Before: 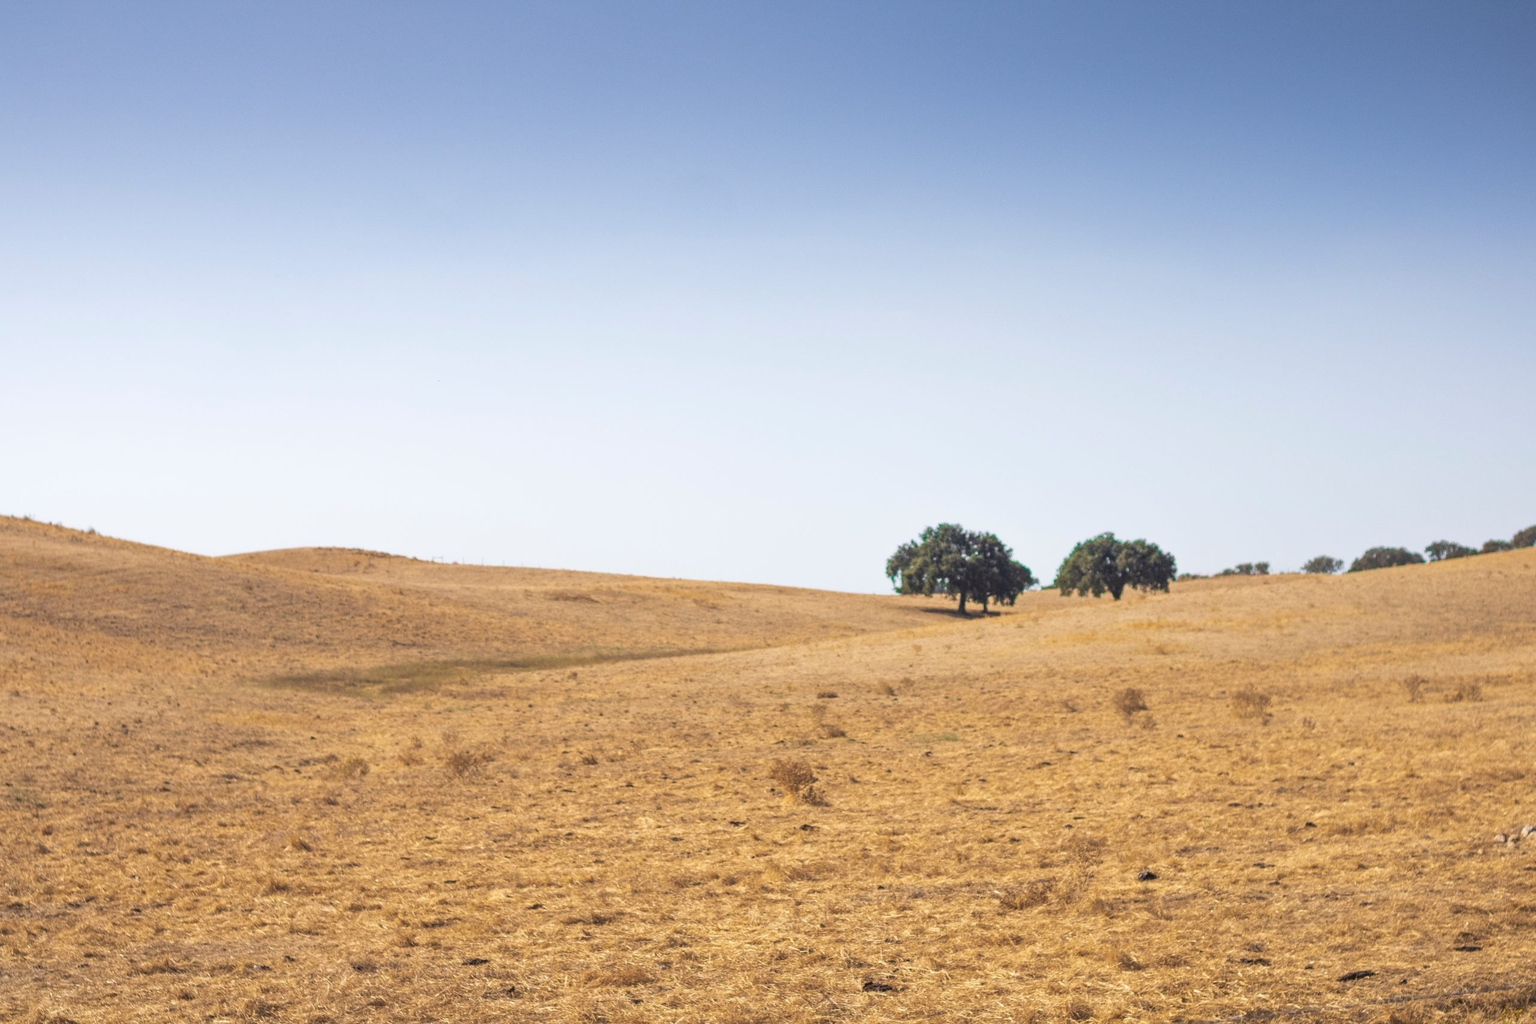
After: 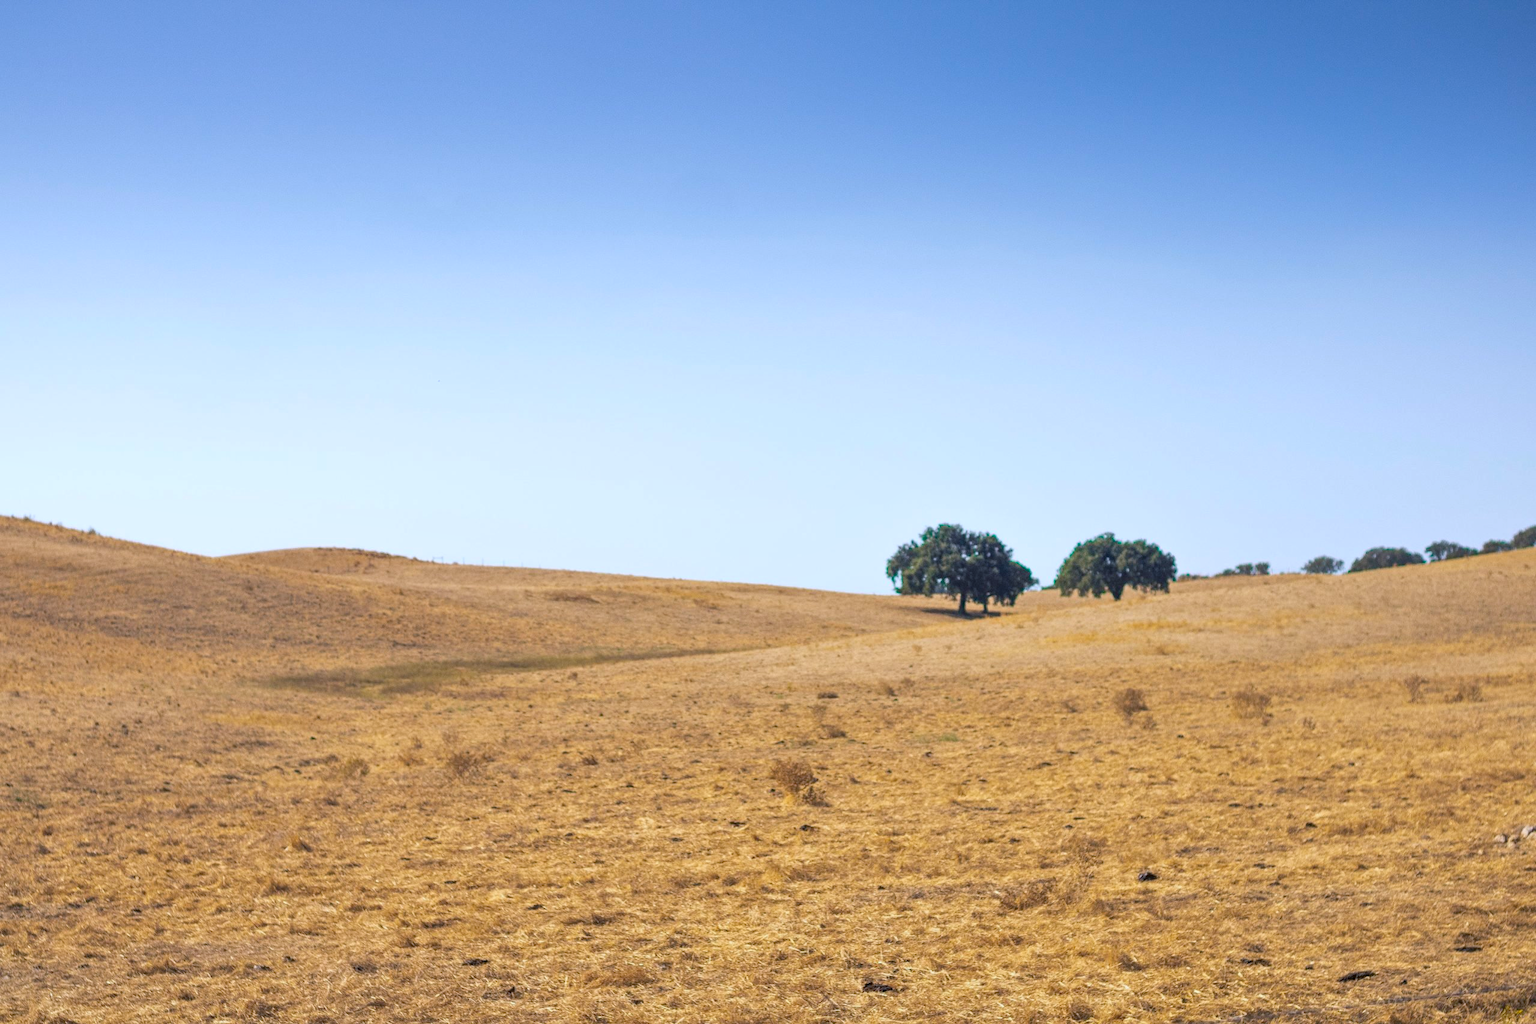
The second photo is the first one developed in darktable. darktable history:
color balance rgb: shadows lift › chroma 2%, shadows lift › hue 217.2°, power › hue 60°, highlights gain › chroma 1%, highlights gain › hue 69.6°, global offset › luminance -0.5%, perceptual saturation grading › global saturation 15%, global vibrance 15%
color calibration: x 0.37, y 0.377, temperature 4289.93 K
shadows and highlights: shadows 37.27, highlights -28.18, soften with gaussian
